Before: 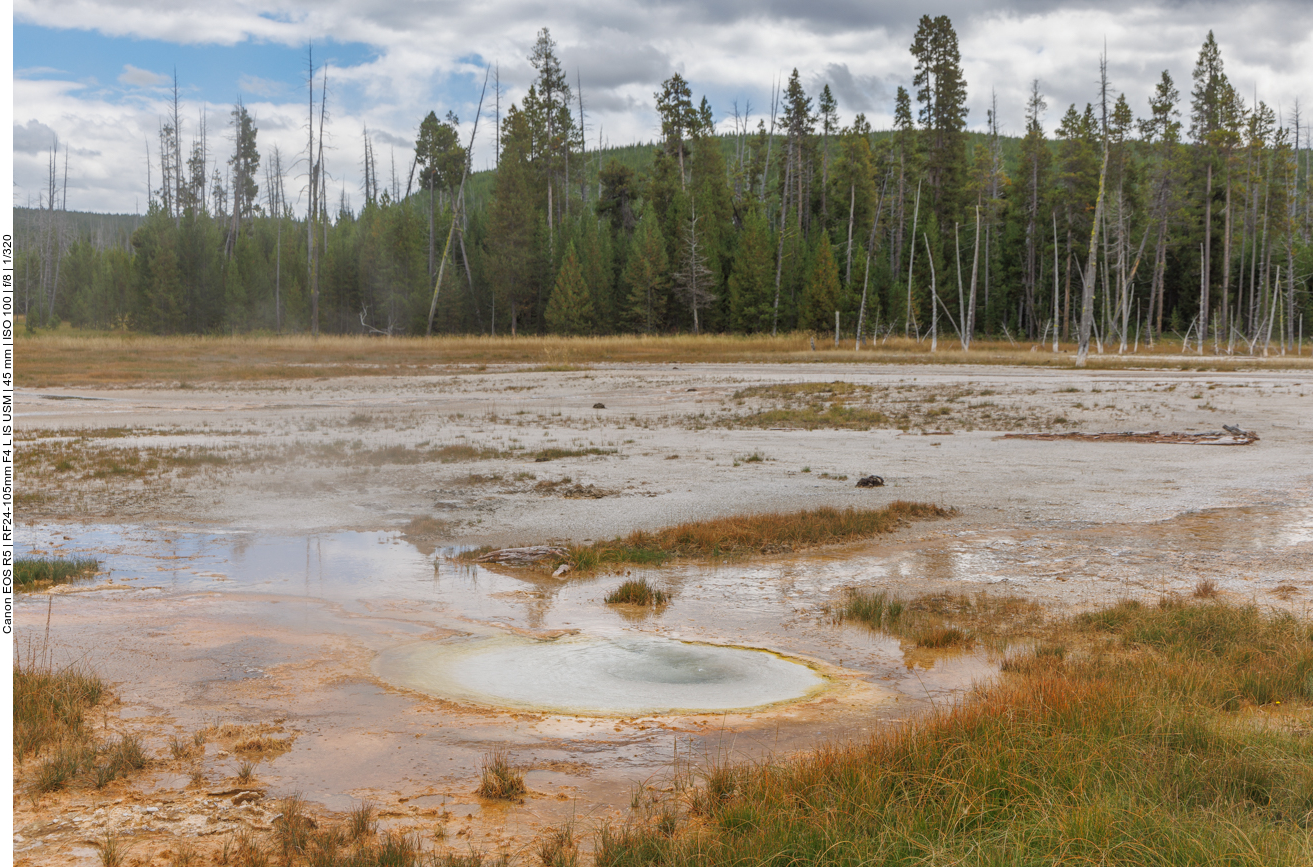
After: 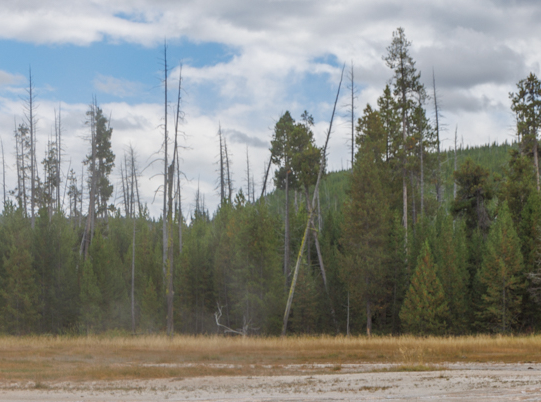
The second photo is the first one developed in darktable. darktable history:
crop and rotate: left 11.093%, top 0.067%, right 47.688%, bottom 53.563%
